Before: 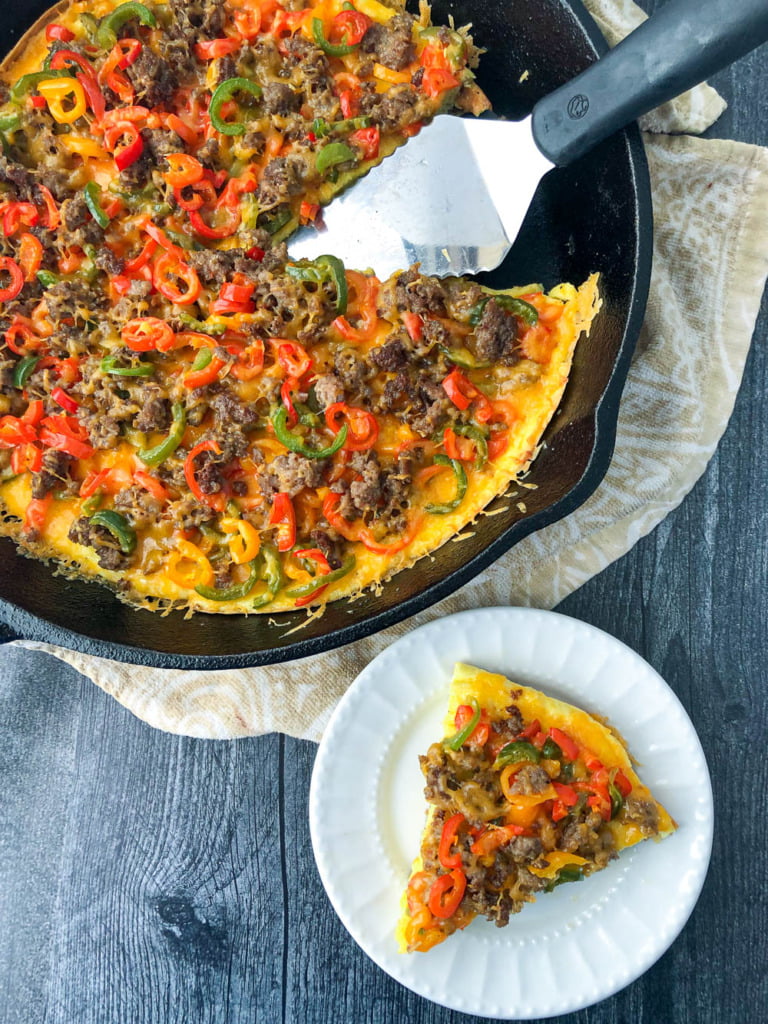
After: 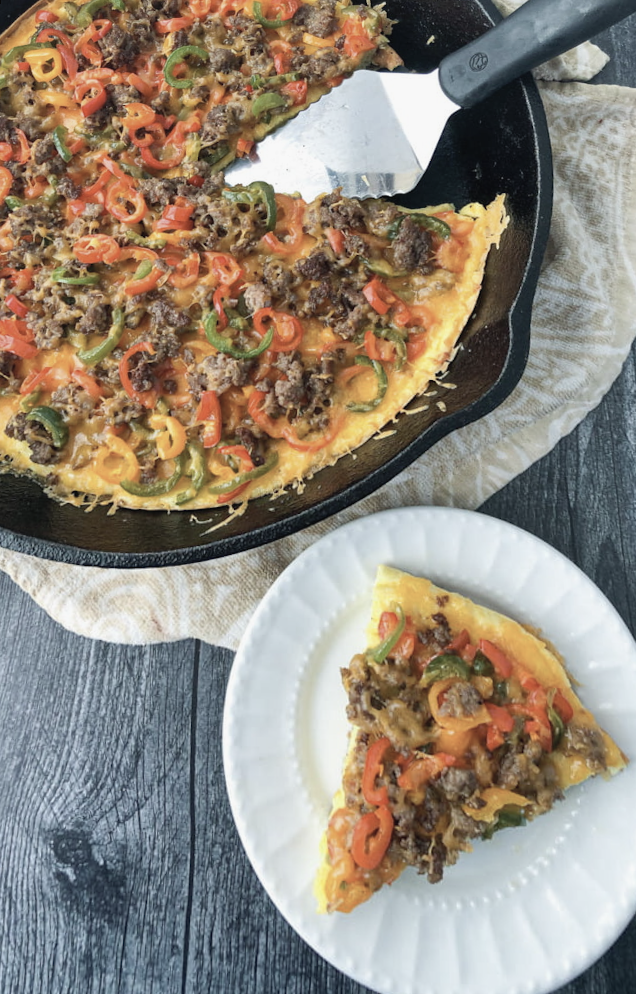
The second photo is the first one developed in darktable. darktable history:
contrast brightness saturation: contrast -0.05, saturation -0.41
rotate and perspective: rotation 0.72°, lens shift (vertical) -0.352, lens shift (horizontal) -0.051, crop left 0.152, crop right 0.859, crop top 0.019, crop bottom 0.964
